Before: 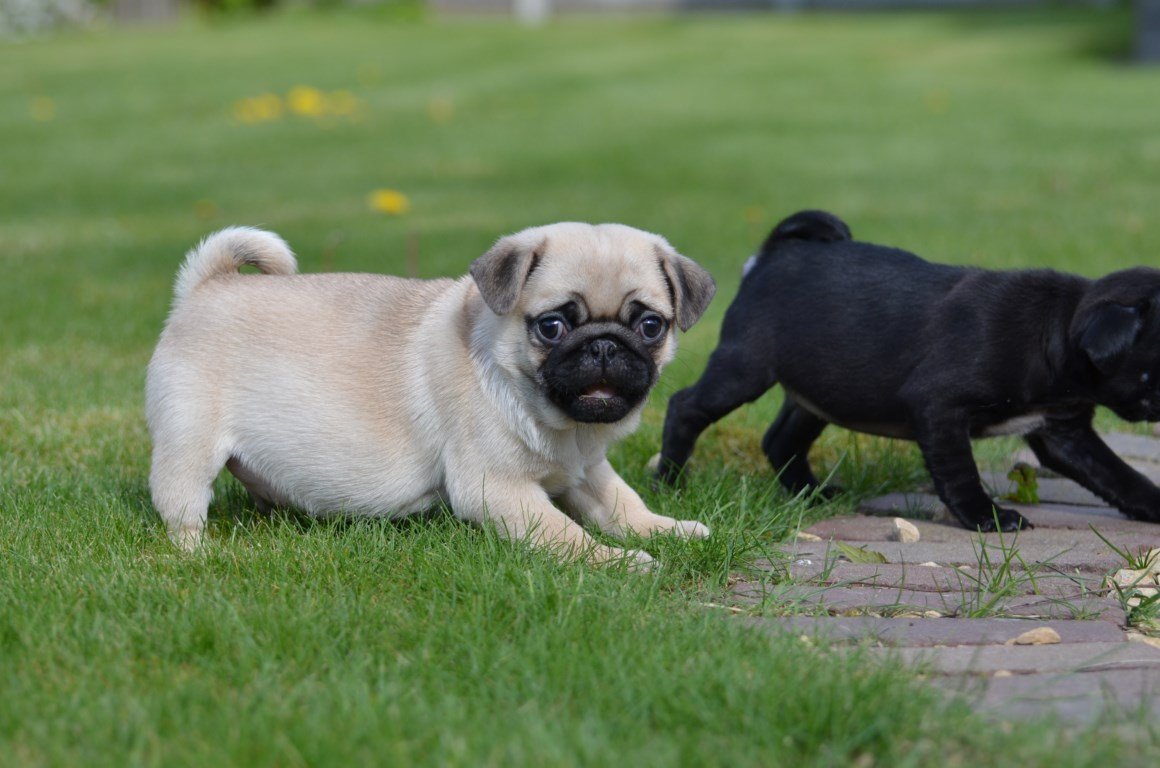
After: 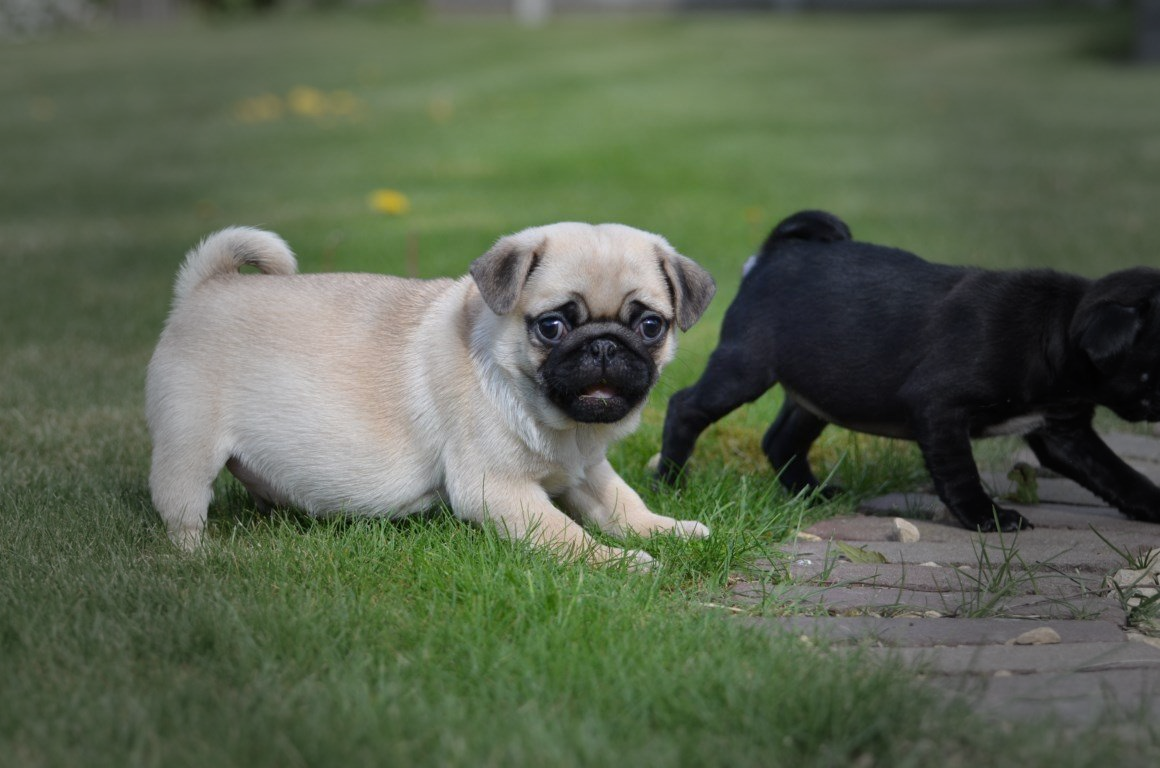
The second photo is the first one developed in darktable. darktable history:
vignetting: fall-off start 39.55%, fall-off radius 40.68%
